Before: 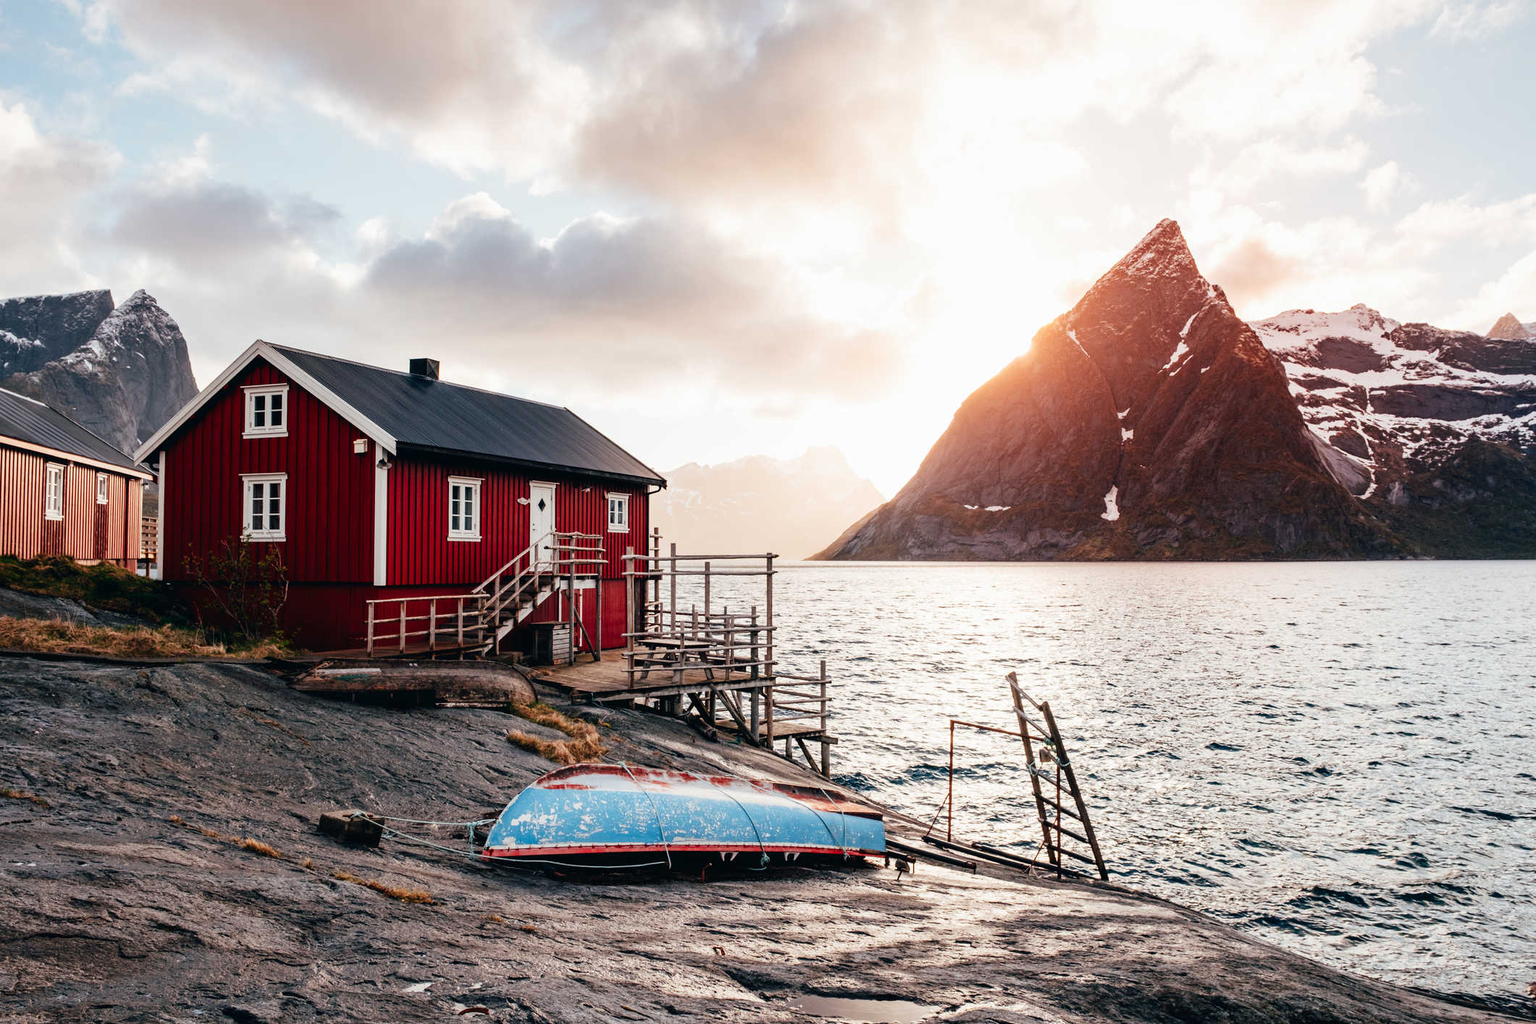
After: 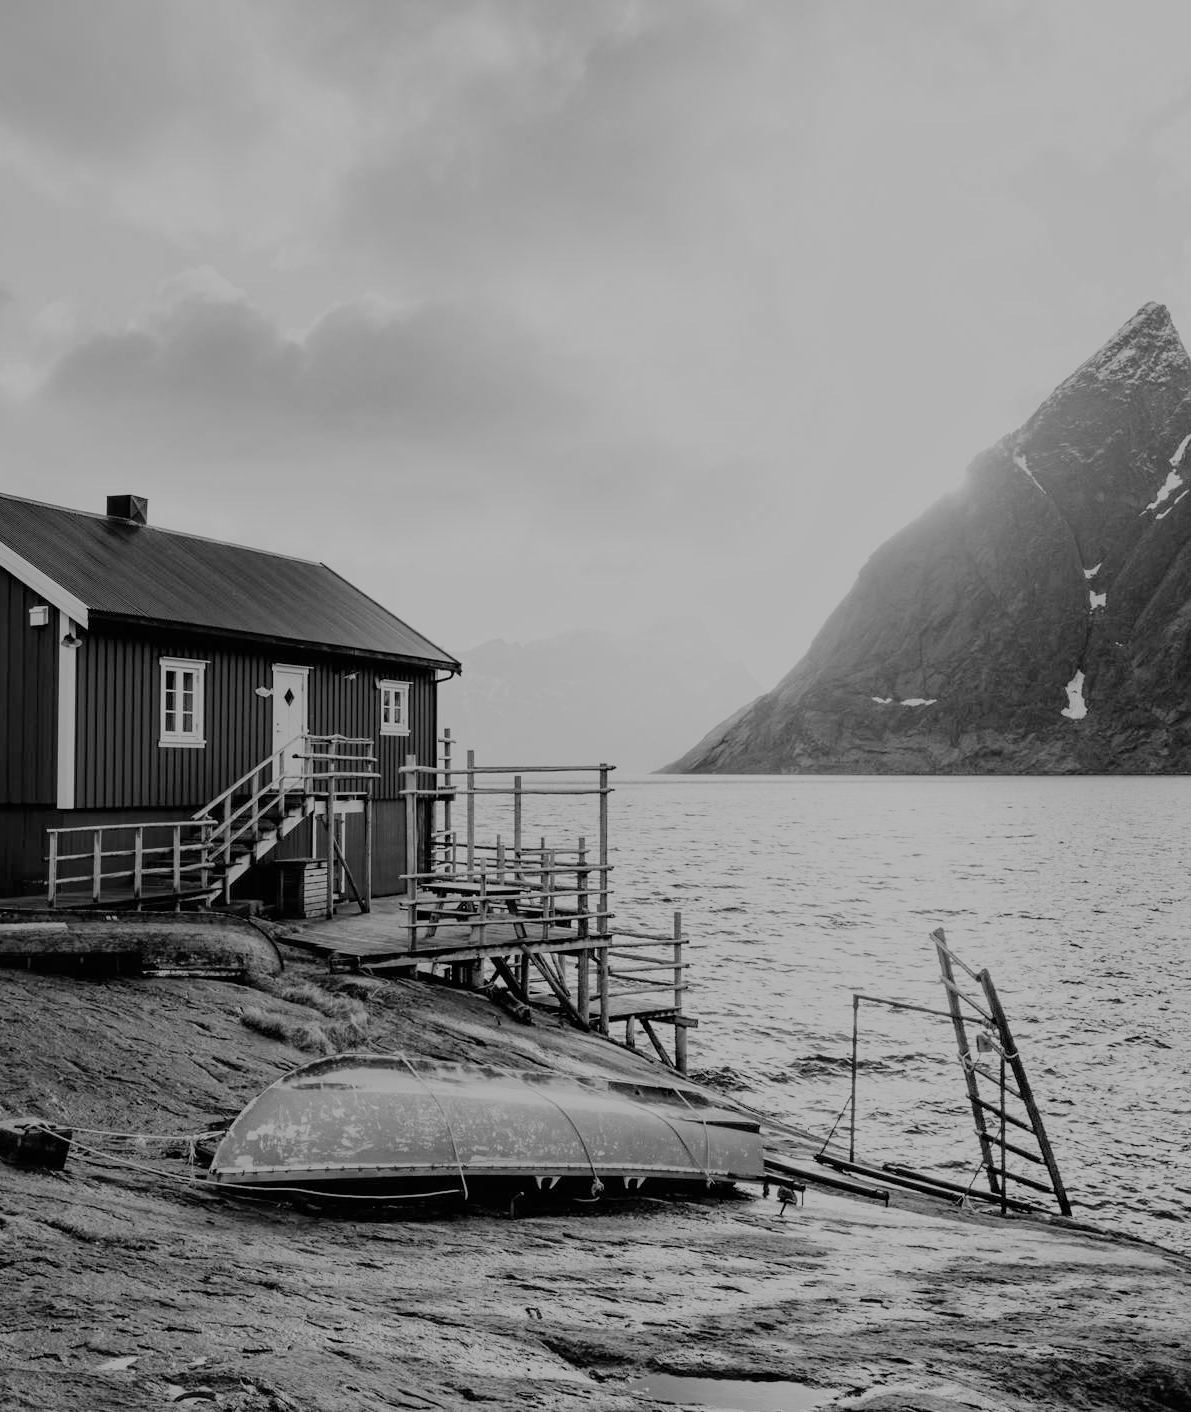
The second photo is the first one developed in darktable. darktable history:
monochrome: a -6.99, b 35.61, size 1.4
crop: left 21.674%, right 22.086%
filmic rgb: white relative exposure 8 EV, threshold 3 EV, hardness 2.44, latitude 10.07%, contrast 0.72, highlights saturation mix 10%, shadows ↔ highlights balance 1.38%, color science v4 (2020), enable highlight reconstruction true
